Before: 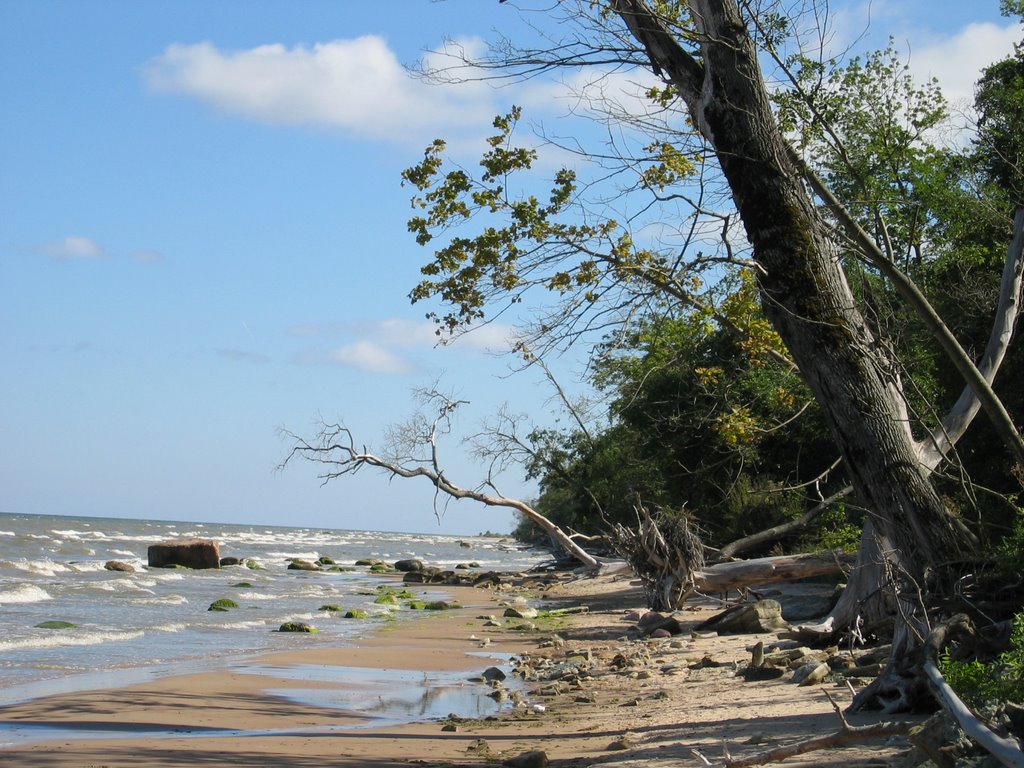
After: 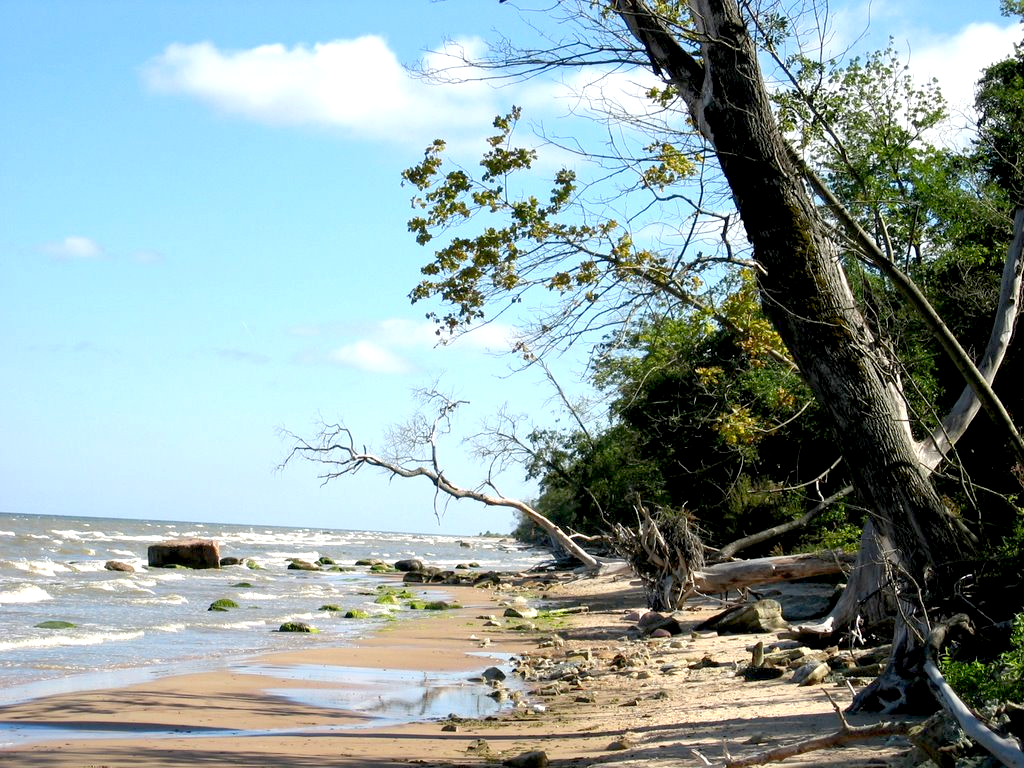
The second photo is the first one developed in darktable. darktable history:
exposure: black level correction 0.012, exposure 0.7 EV, compensate highlight preservation false
